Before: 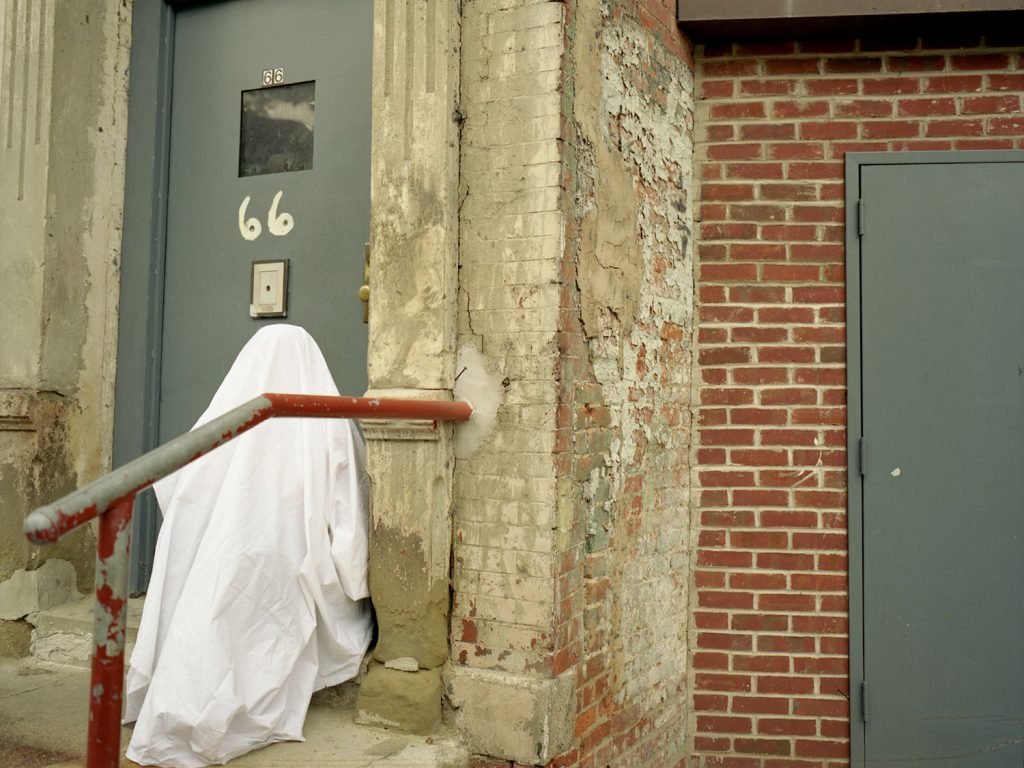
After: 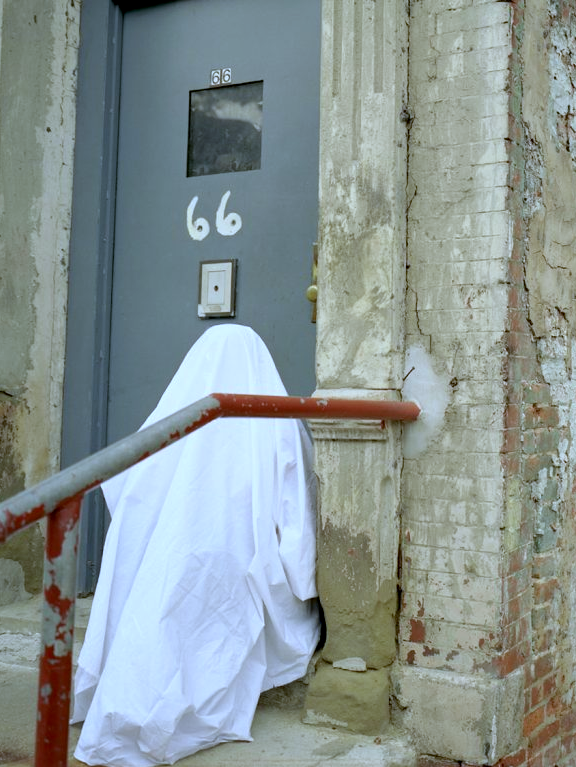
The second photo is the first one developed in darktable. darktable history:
exposure: black level correction 0.004, exposure 0.014 EV, compensate highlight preservation false
white balance: red 0.871, blue 1.249
shadows and highlights: shadows 25, highlights -25
crop: left 5.114%, right 38.589%
